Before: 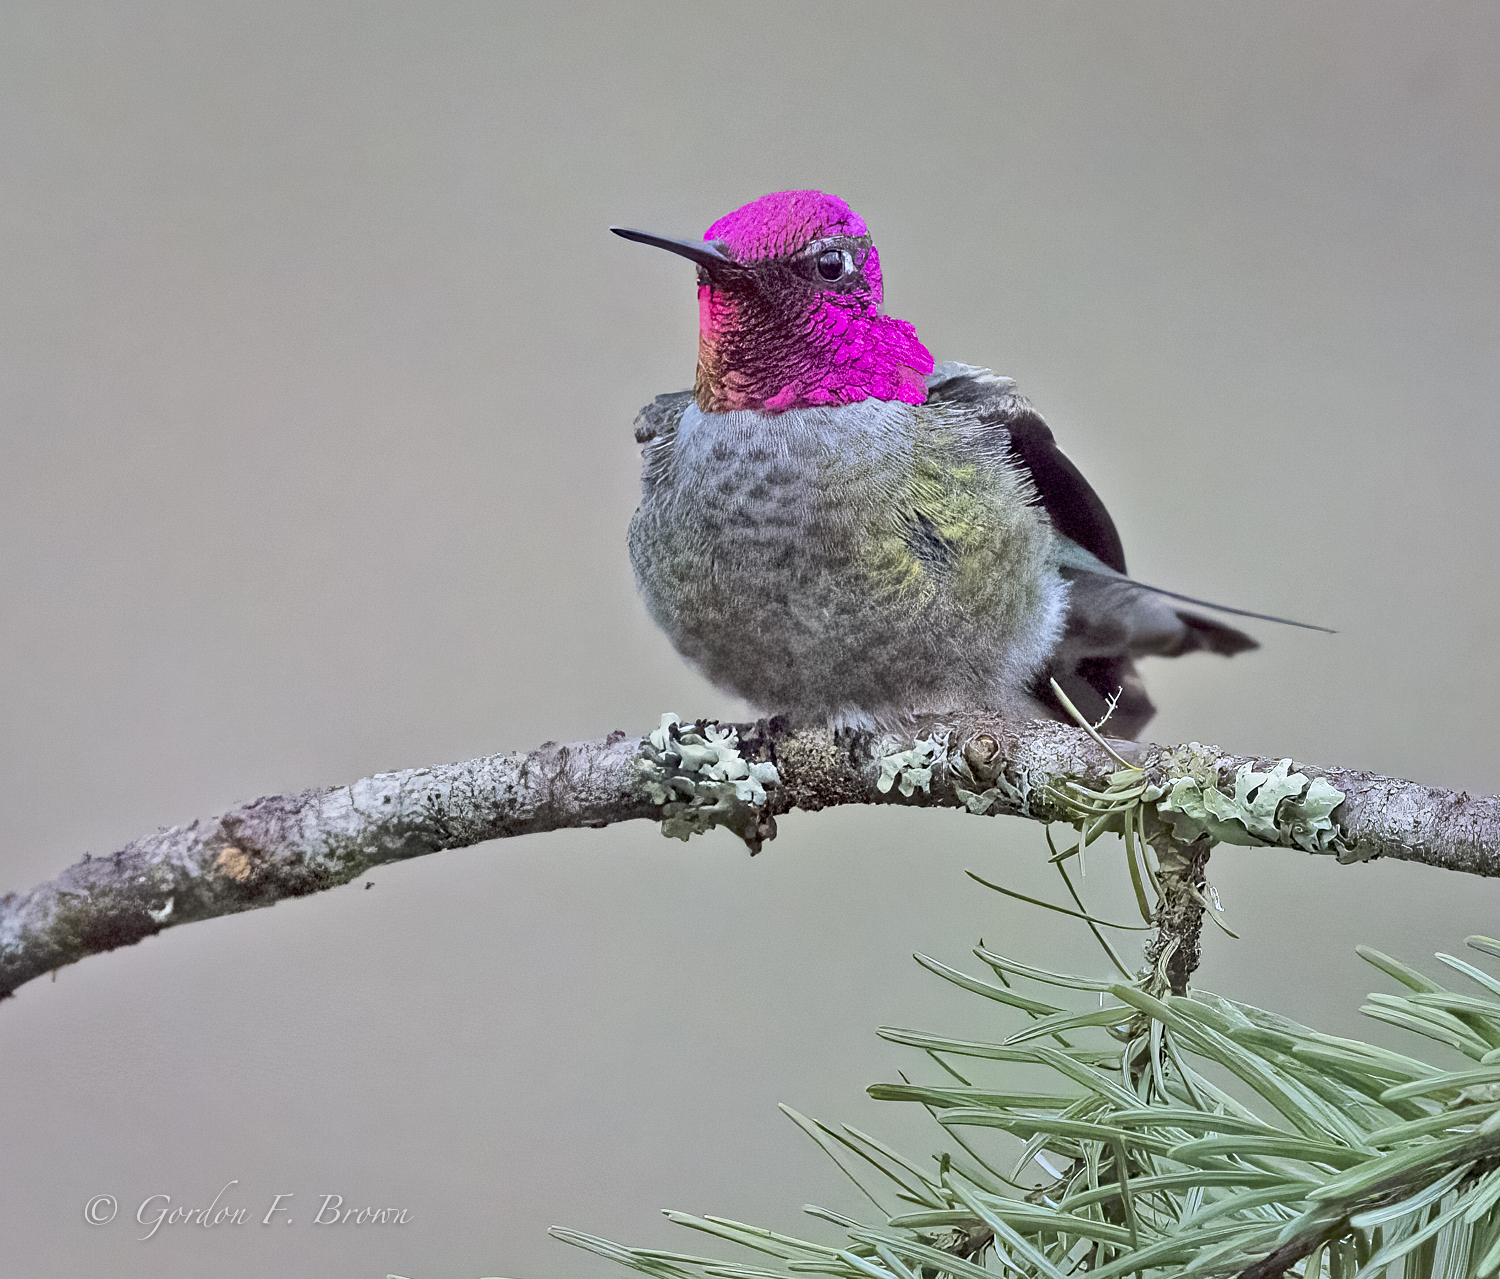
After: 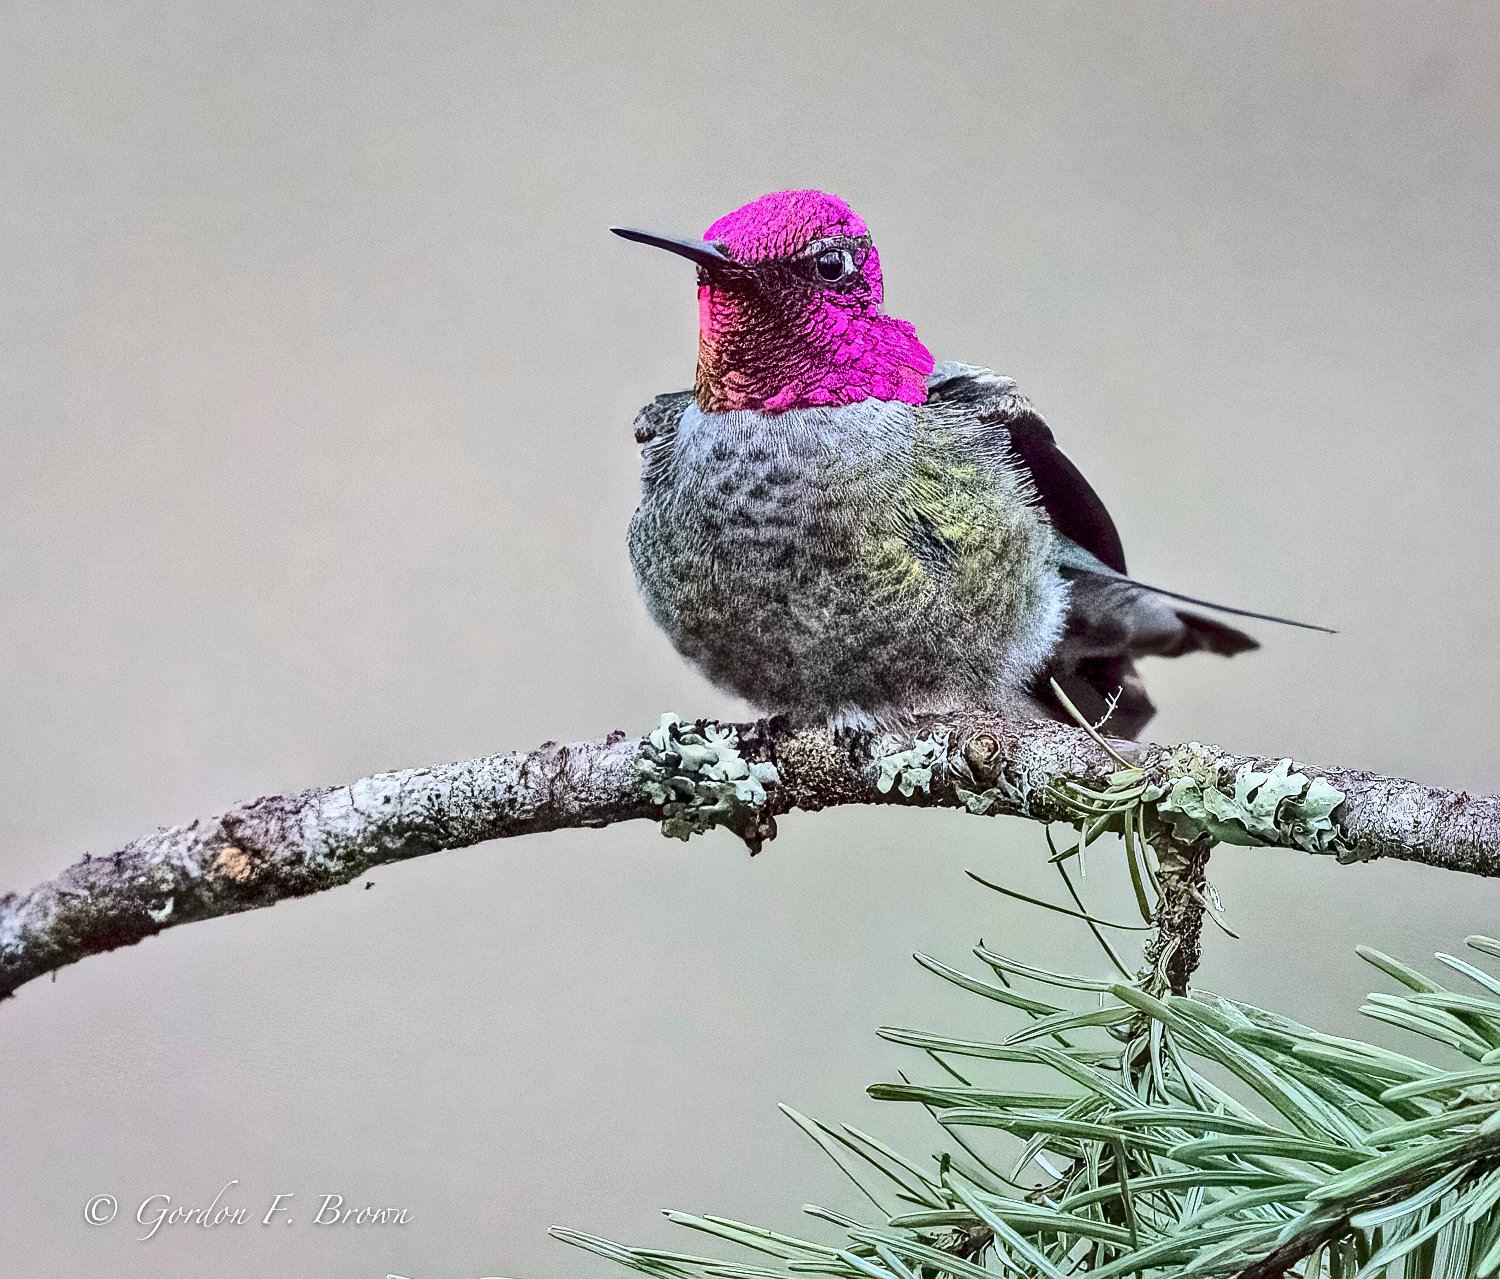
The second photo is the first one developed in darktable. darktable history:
sharpen: radius 1.521, amount 0.364, threshold 1.381
local contrast: detail 130%
contrast brightness saturation: contrast 0.293
